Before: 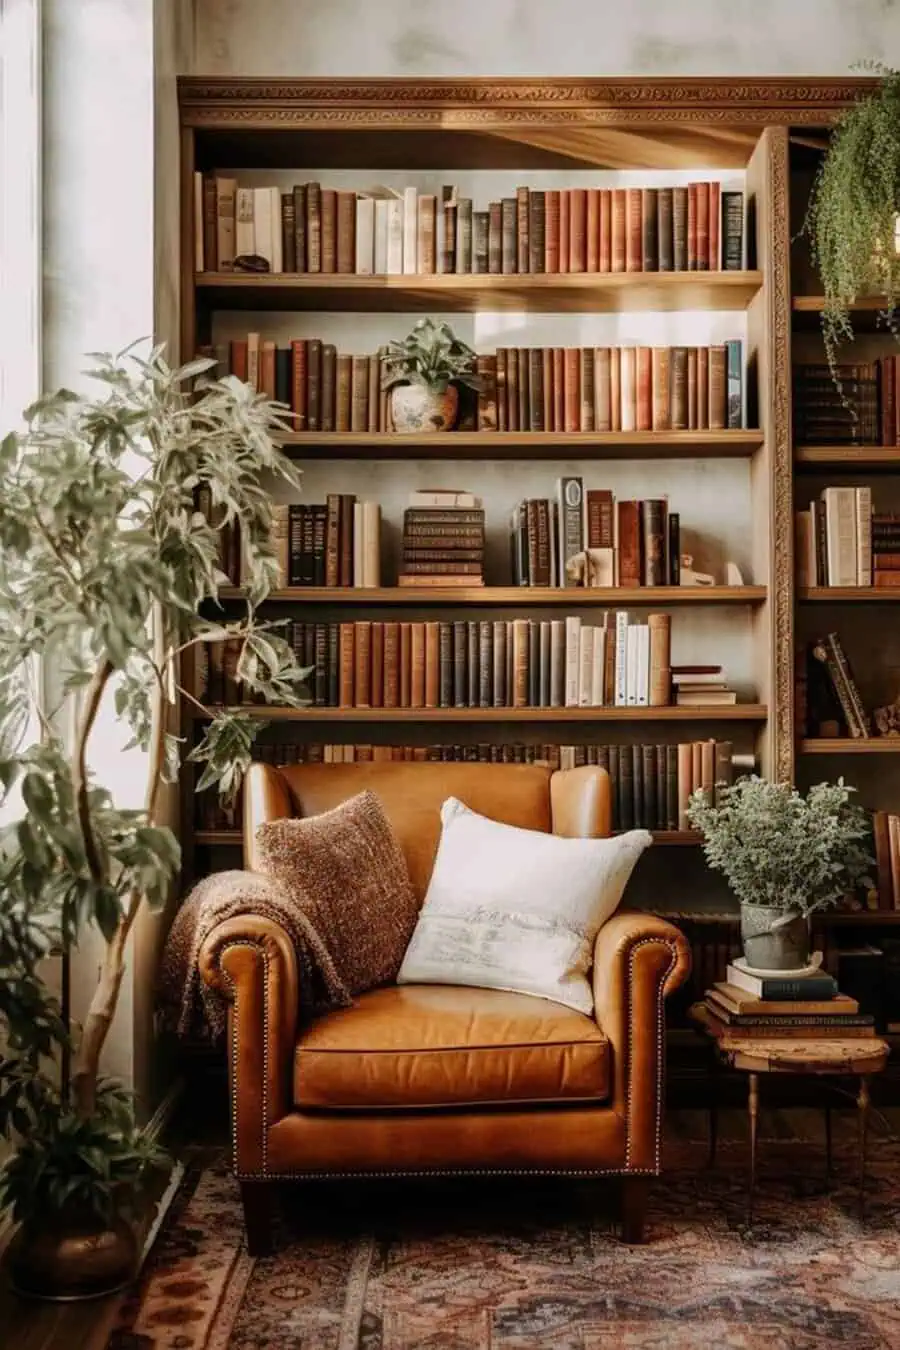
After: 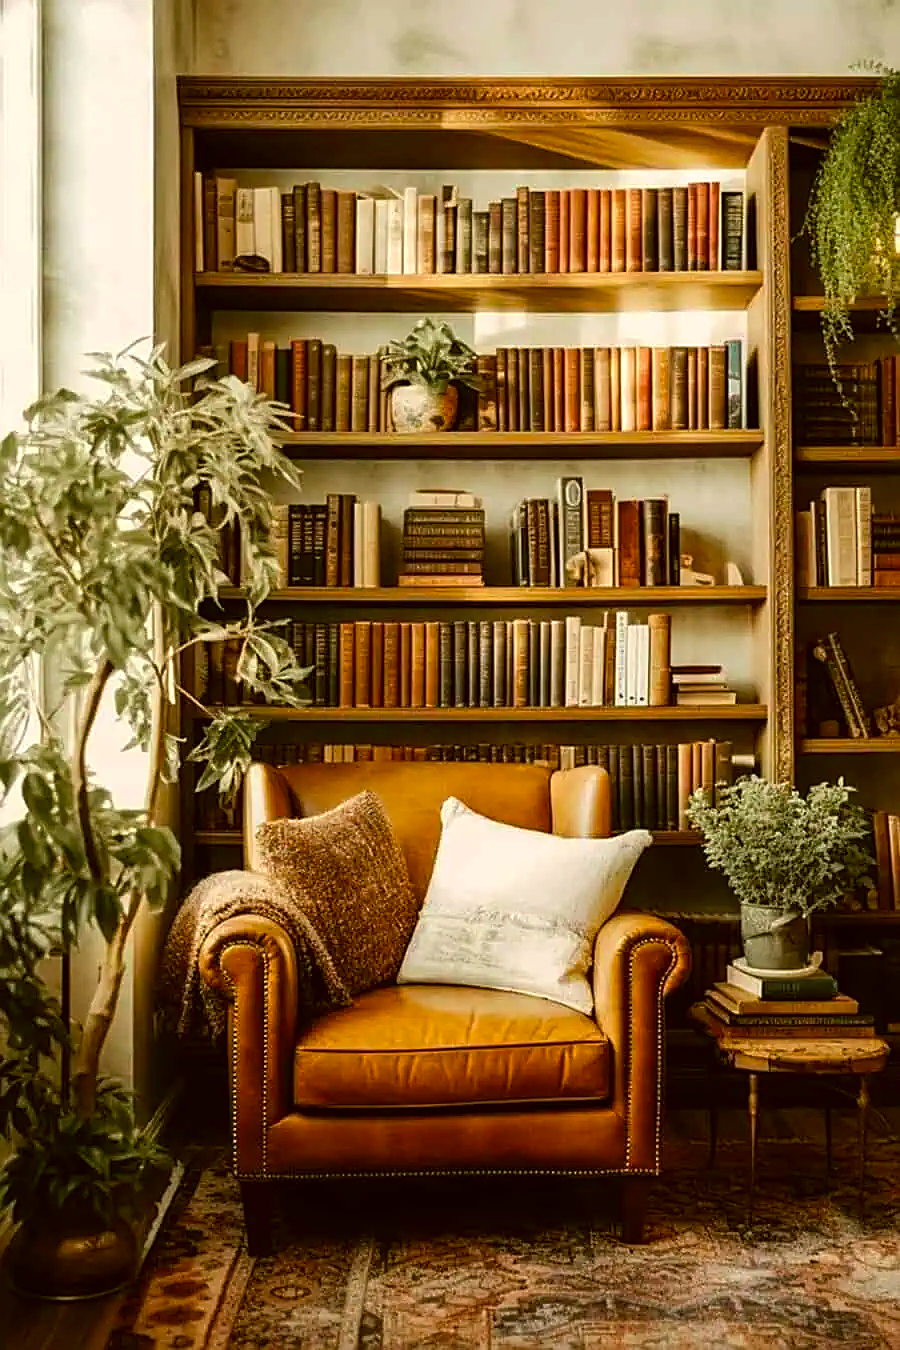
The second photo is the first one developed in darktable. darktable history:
sharpen: on, module defaults
color balance rgb: shadows fall-off 101.016%, perceptual saturation grading › global saturation 19.609%, perceptual brilliance grading › highlights 7.711%, perceptual brilliance grading › mid-tones 4.102%, perceptual brilliance grading › shadows 1.555%, mask middle-gray fulcrum 22.595%
color correction: highlights a* -1.29, highlights b* 10.23, shadows a* 0.238, shadows b* 19.76
